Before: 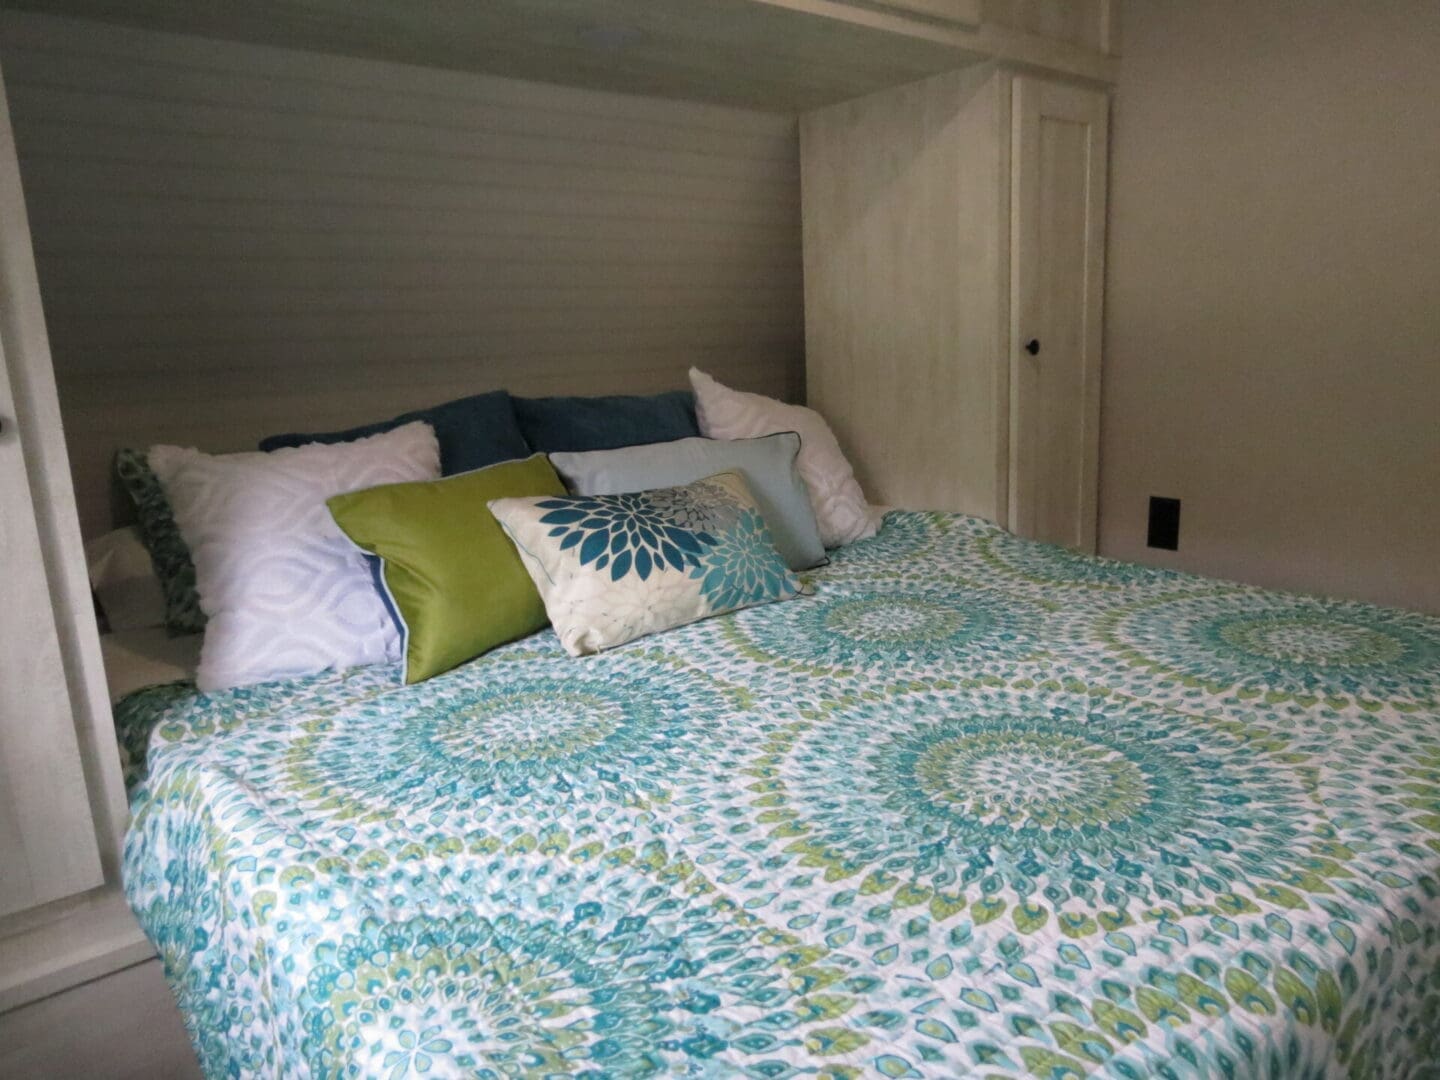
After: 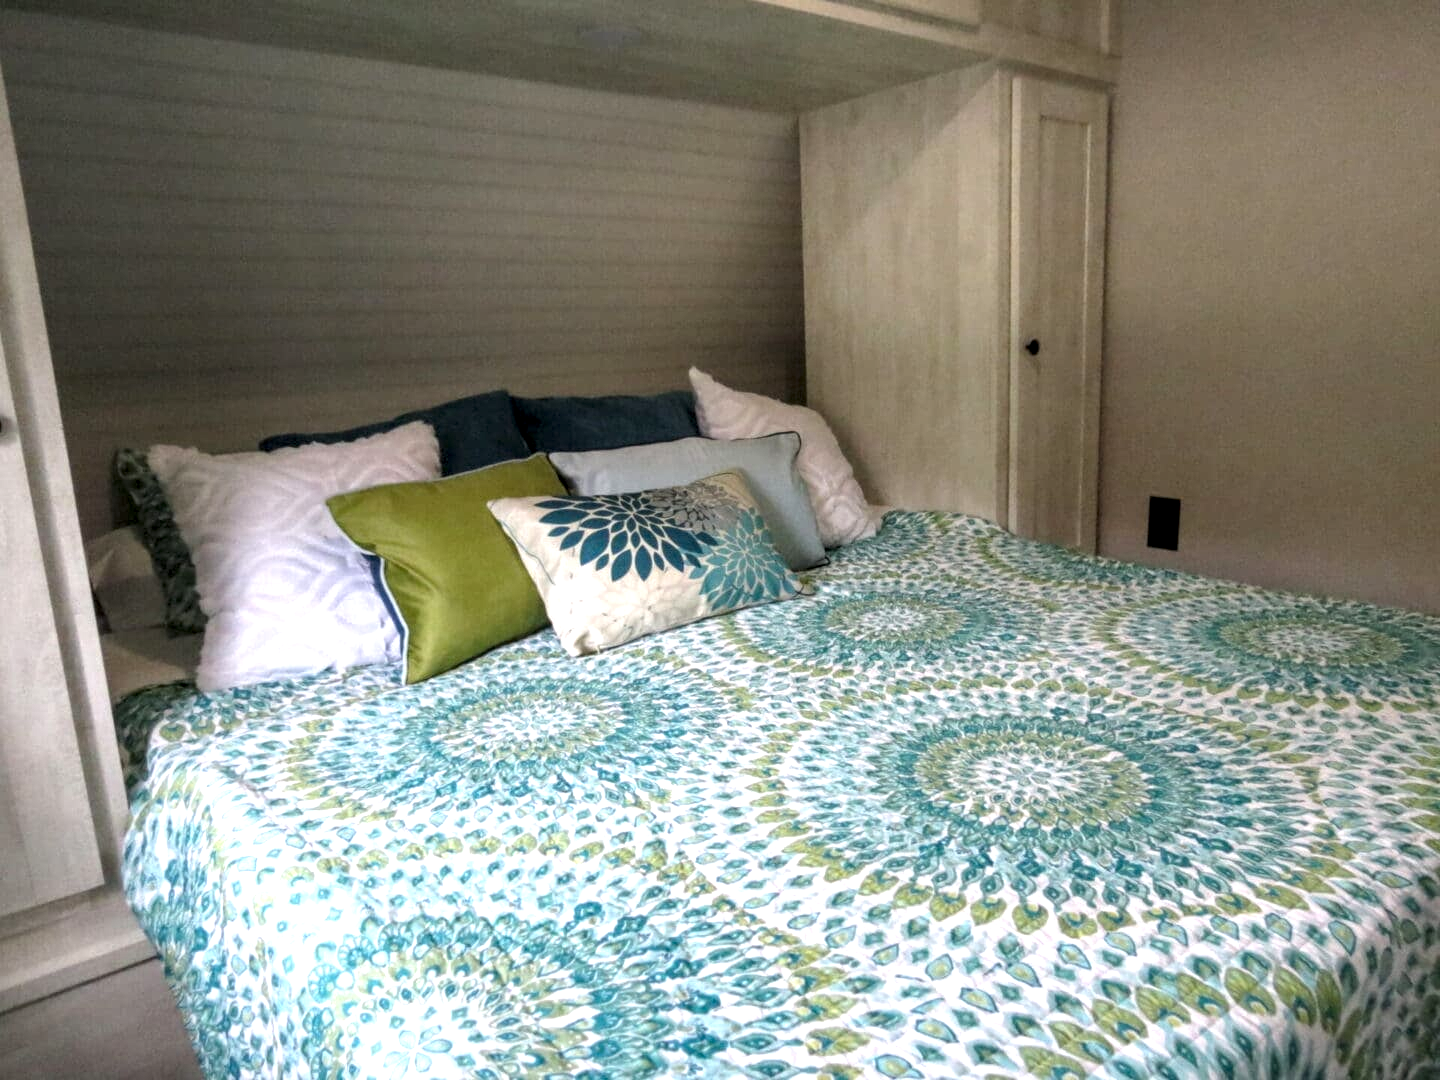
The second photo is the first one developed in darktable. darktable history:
exposure: exposure 0.492 EV, compensate highlight preservation false
local contrast: detail 150%
